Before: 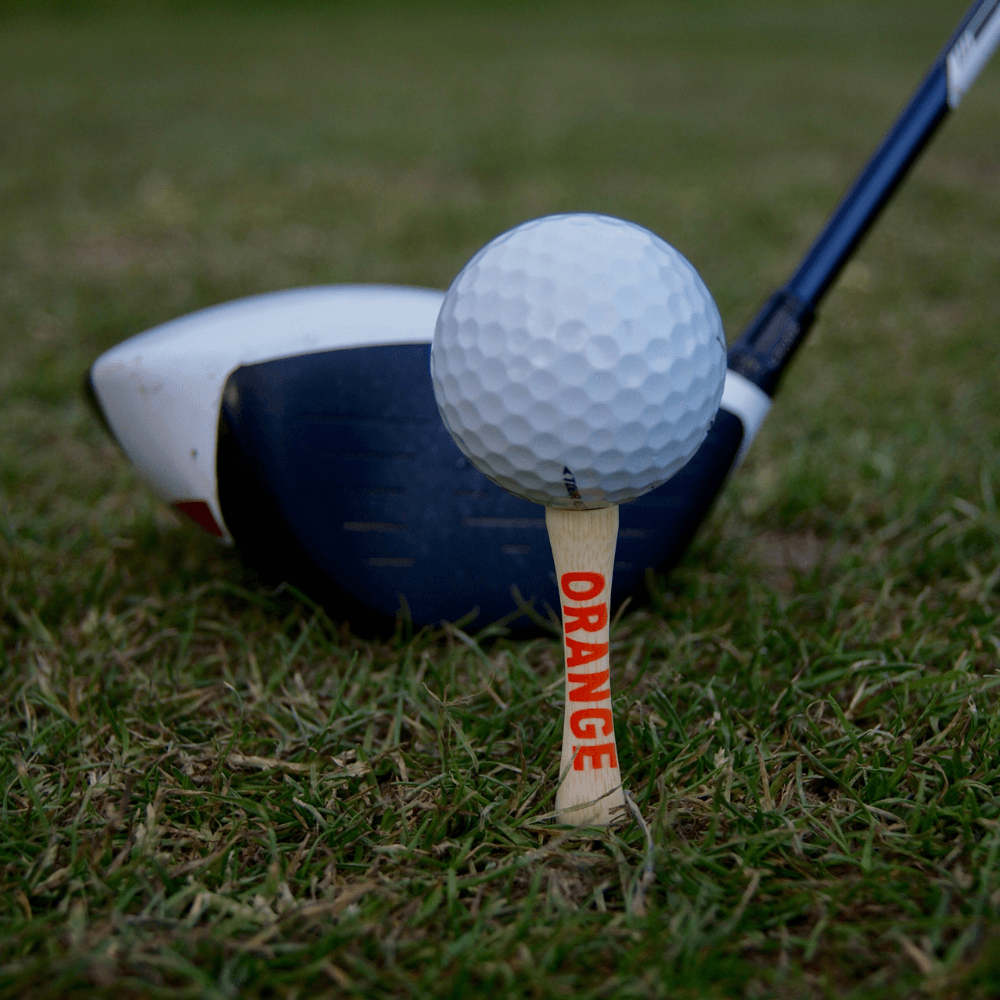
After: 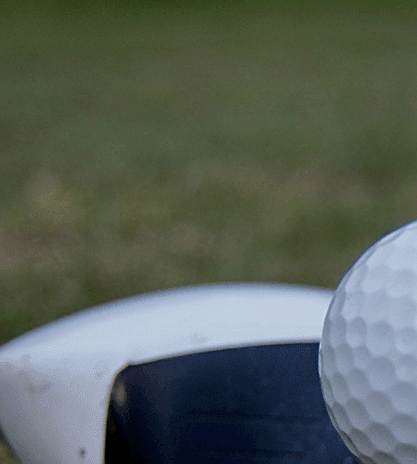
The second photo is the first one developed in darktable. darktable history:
crop and rotate: left 11.204%, top 0.113%, right 47.092%, bottom 53.407%
color correction: highlights b* 0.021, saturation 0.847
sharpen: on, module defaults
shadows and highlights: shadows 37.35, highlights -28.06, soften with gaussian
